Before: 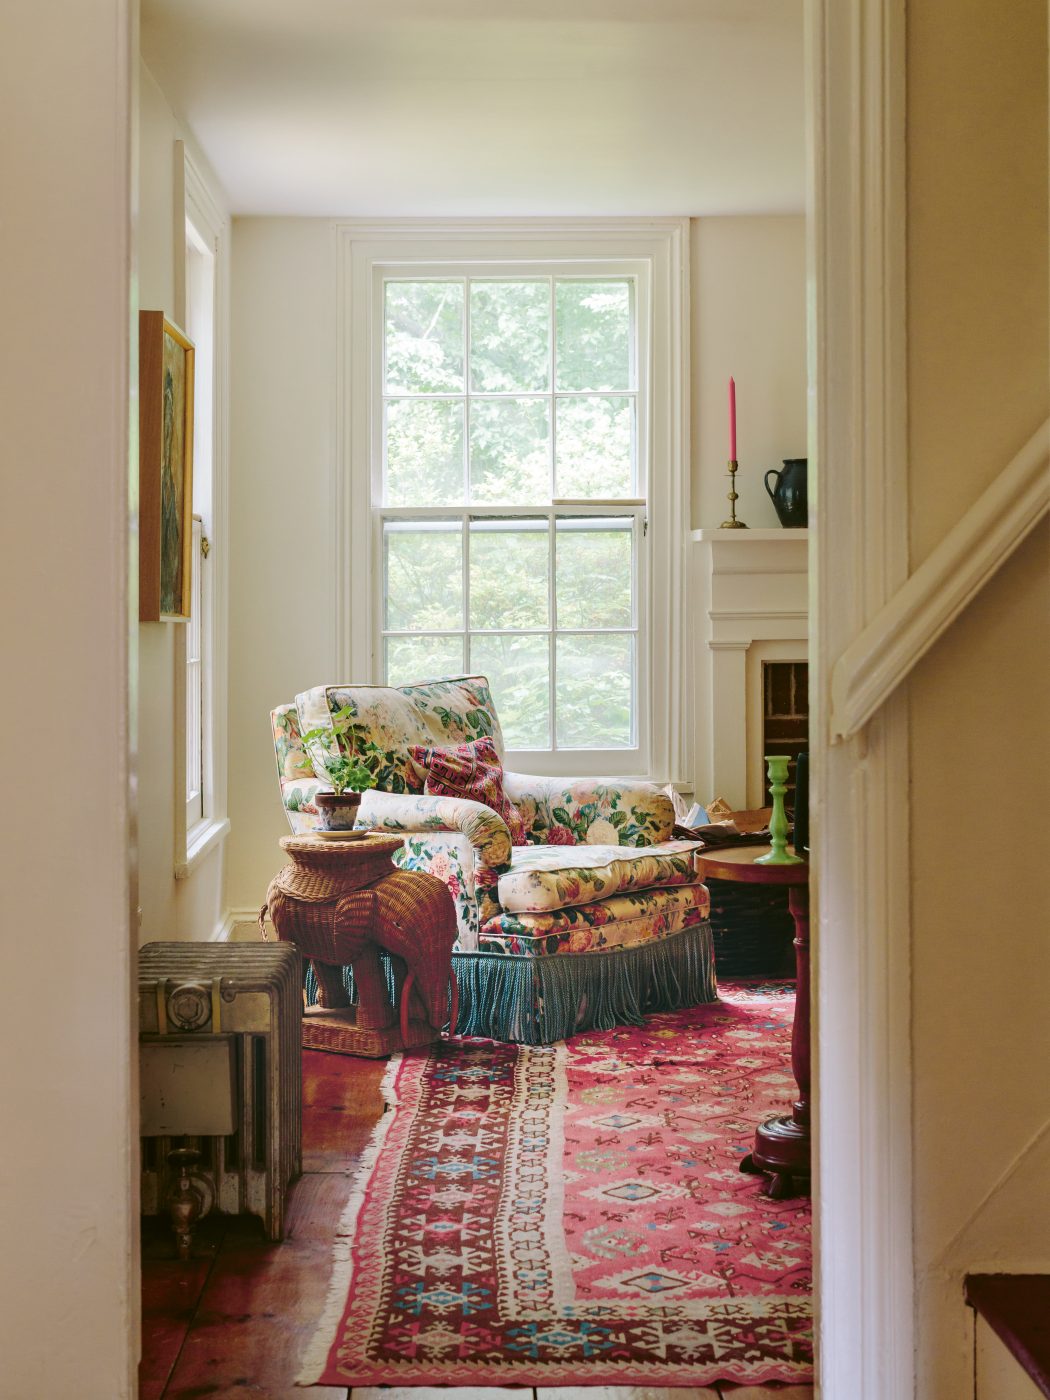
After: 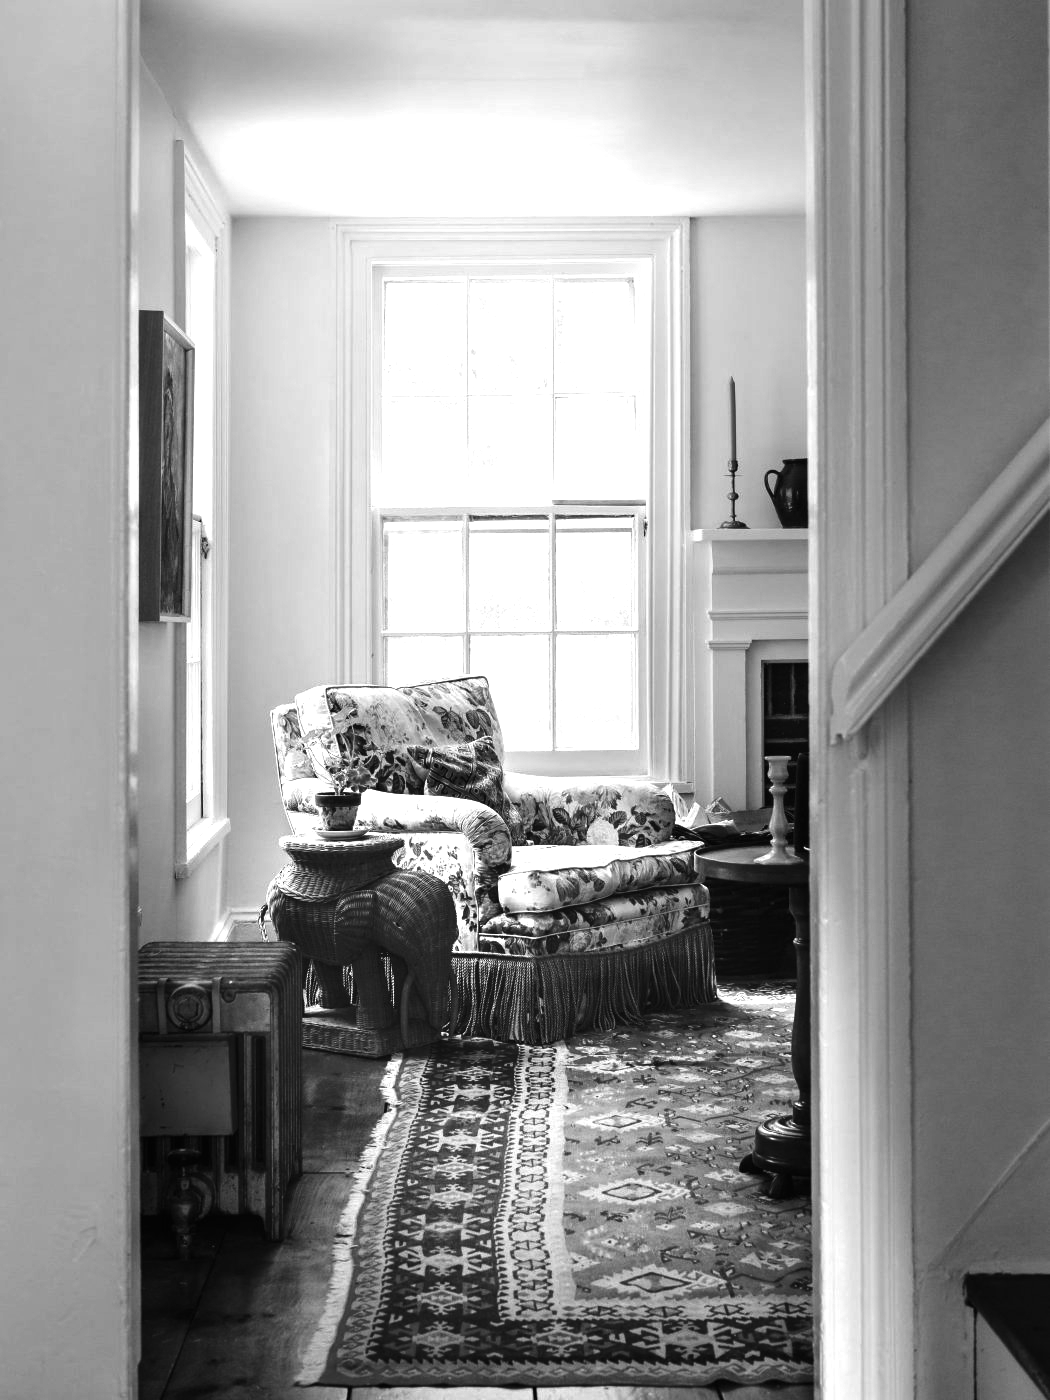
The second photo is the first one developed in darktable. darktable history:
exposure: black level correction 0, exposure 0.9 EV, compensate highlight preservation false
levels: levels [0, 0.618, 1]
monochrome: a 73.58, b 64.21
